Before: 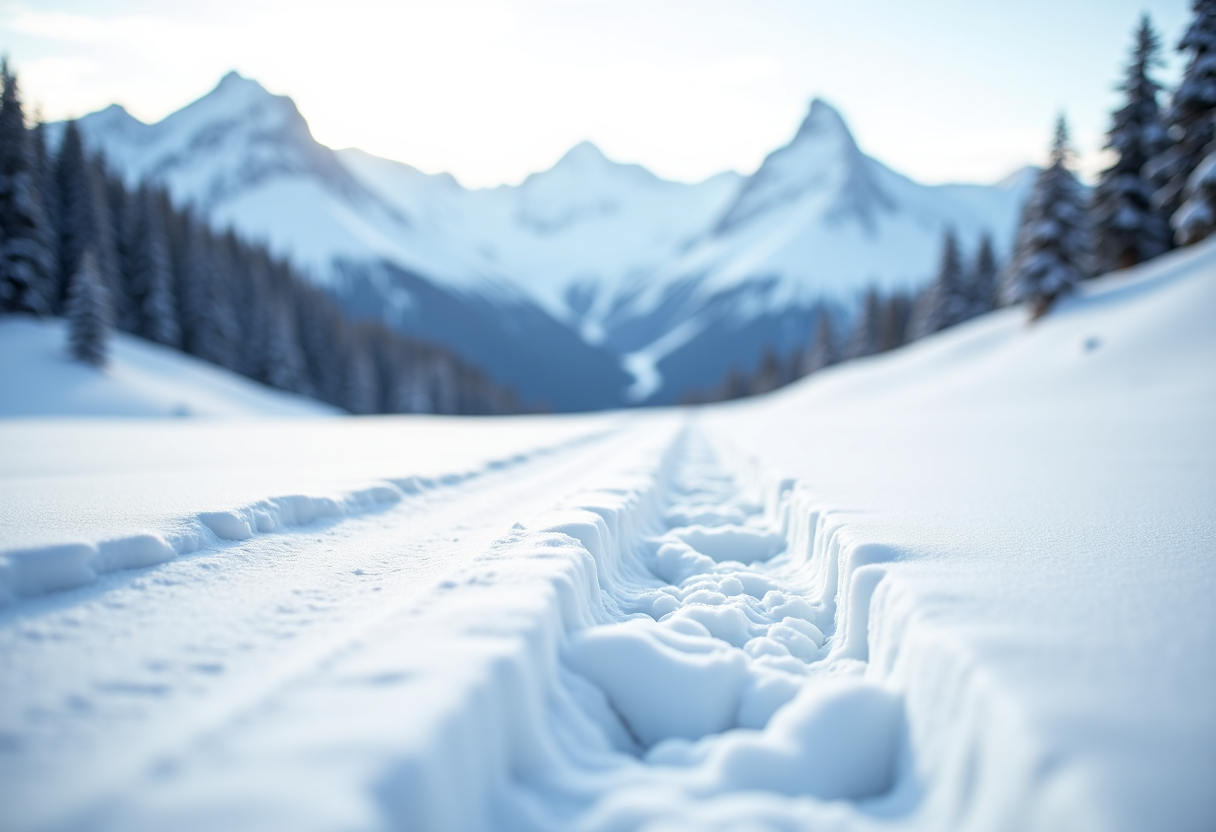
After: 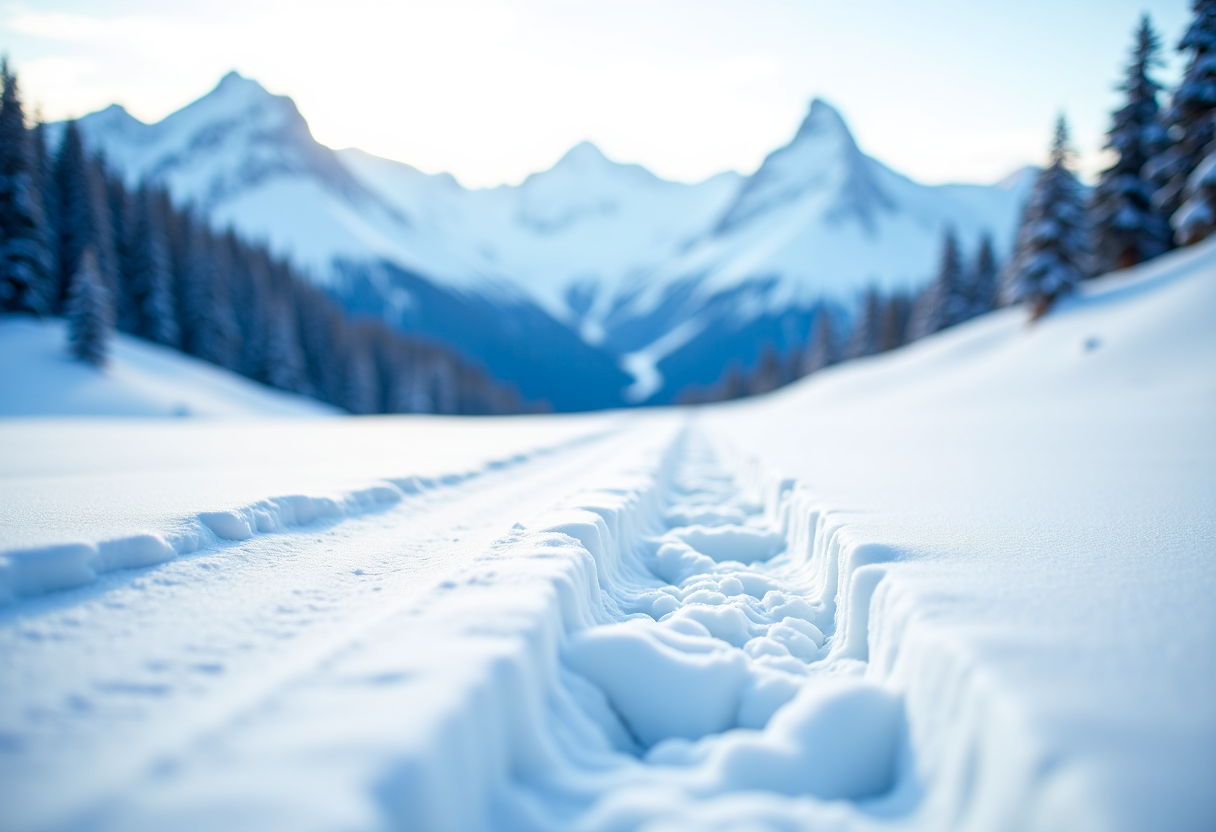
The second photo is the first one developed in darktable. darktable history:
contrast brightness saturation: saturation -0.063
color balance rgb: linear chroma grading › global chroma 14.646%, perceptual saturation grading › global saturation 34.728%, perceptual saturation grading › highlights -25.853%, perceptual saturation grading › shadows 50.073%
color zones: curves: ch1 [(0, 0.513) (0.143, 0.524) (0.286, 0.511) (0.429, 0.506) (0.571, 0.503) (0.714, 0.503) (0.857, 0.508) (1, 0.513)]
